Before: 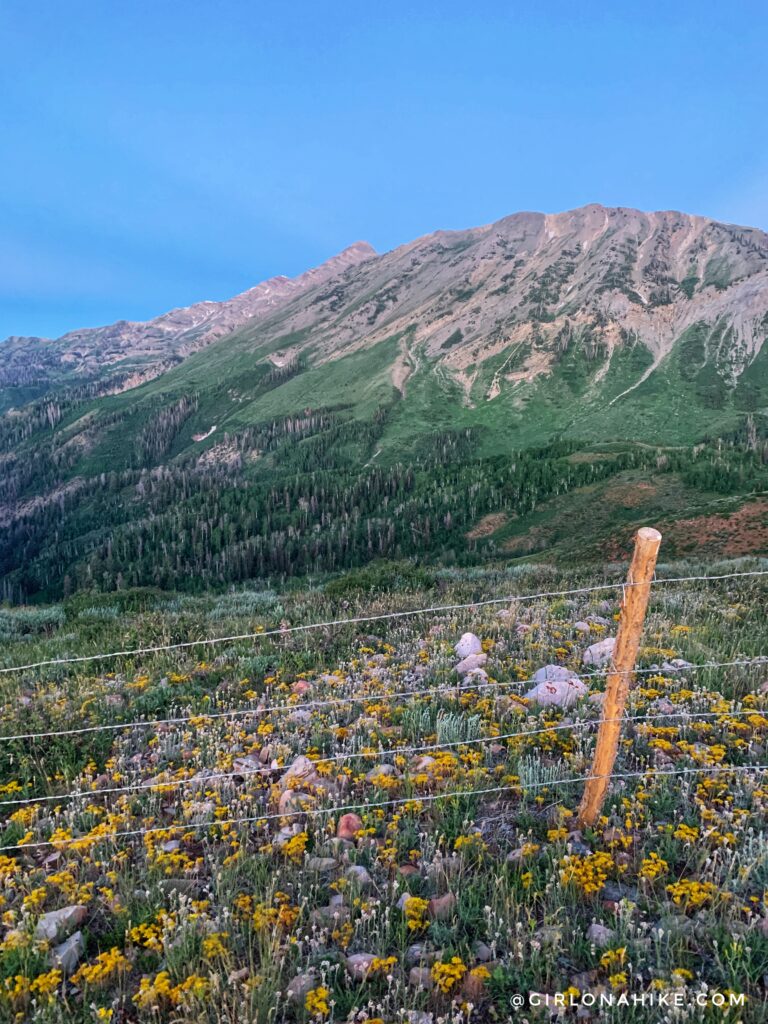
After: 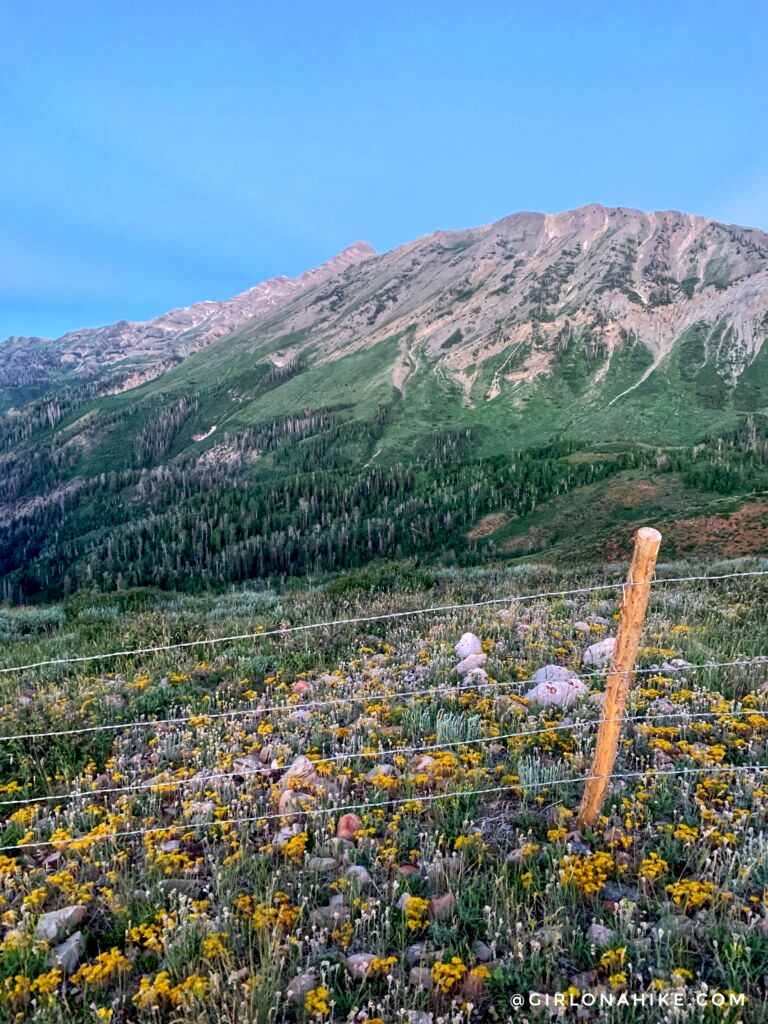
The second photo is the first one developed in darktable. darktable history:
shadows and highlights: radius 45.87, white point adjustment 6.54, compress 79.46%, soften with gaussian
exposure: black level correction 0.01, exposure 0.017 EV, compensate highlight preservation false
